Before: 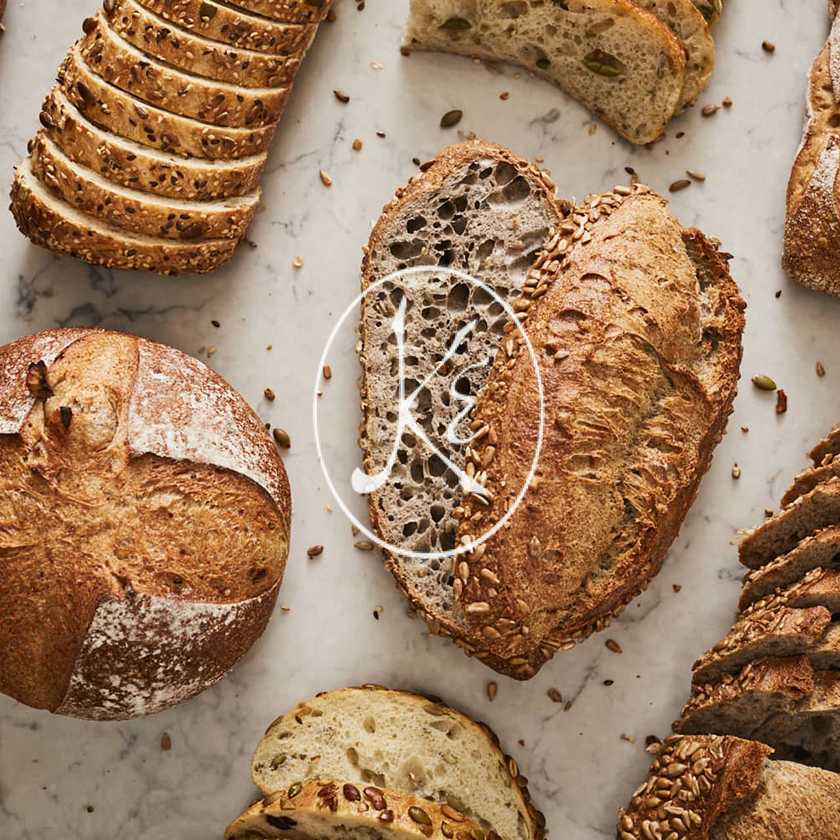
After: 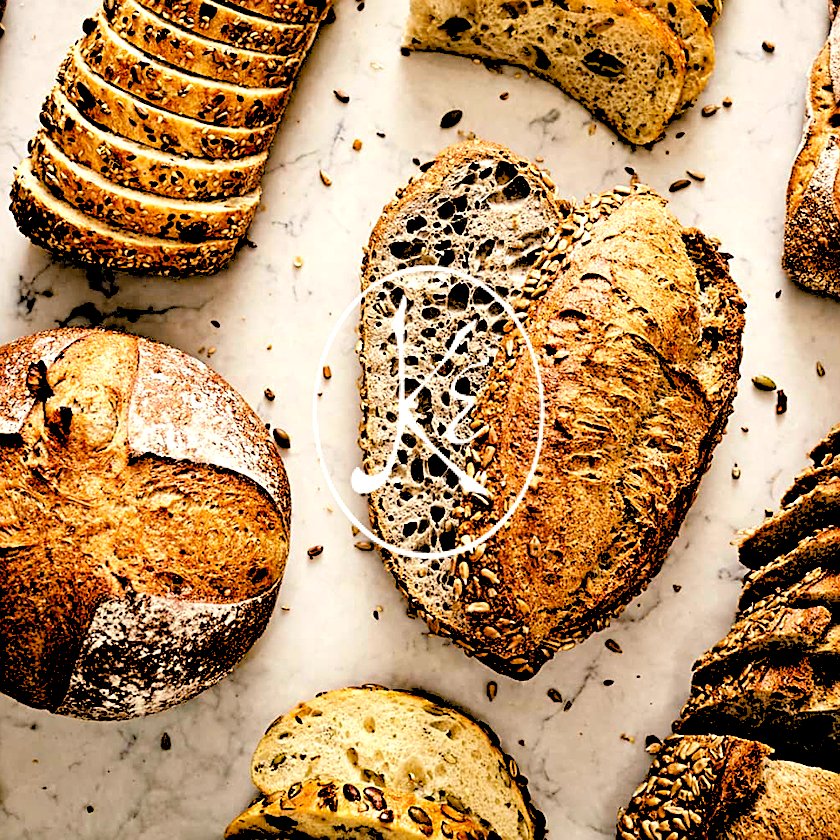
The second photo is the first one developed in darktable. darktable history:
sharpen: on, module defaults
exposure: black level correction 0.04, exposure 0.5 EV, compensate highlight preservation false
rgb levels: levels [[0.029, 0.461, 0.922], [0, 0.5, 1], [0, 0.5, 1]]
contrast brightness saturation: brightness 0.09, saturation 0.19
